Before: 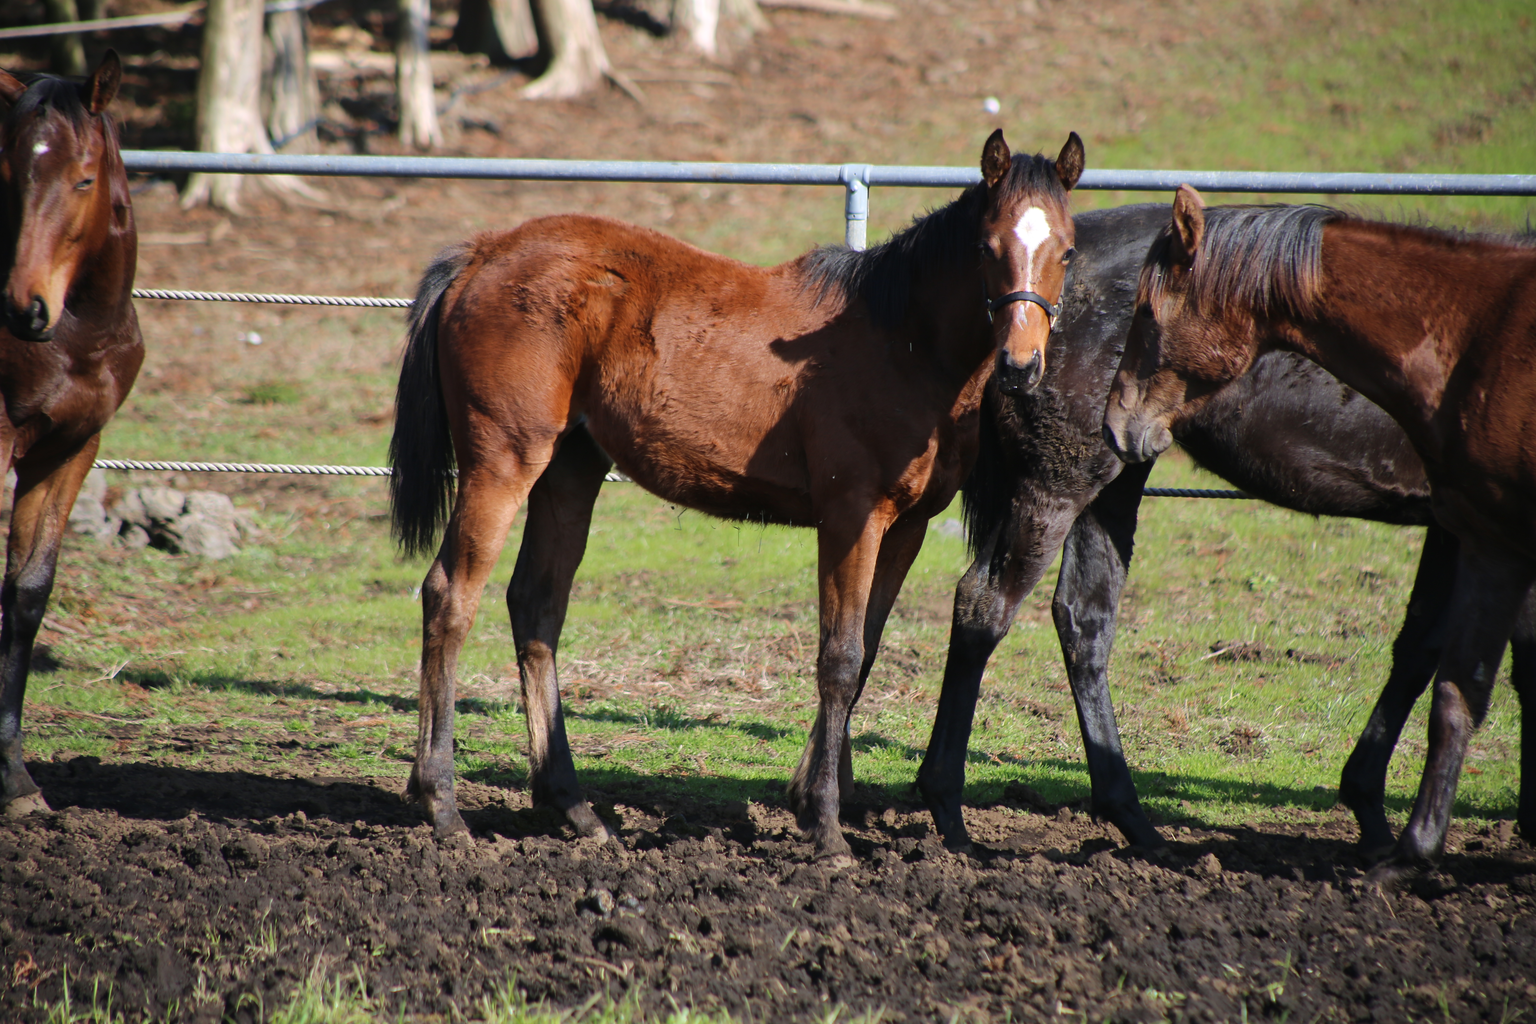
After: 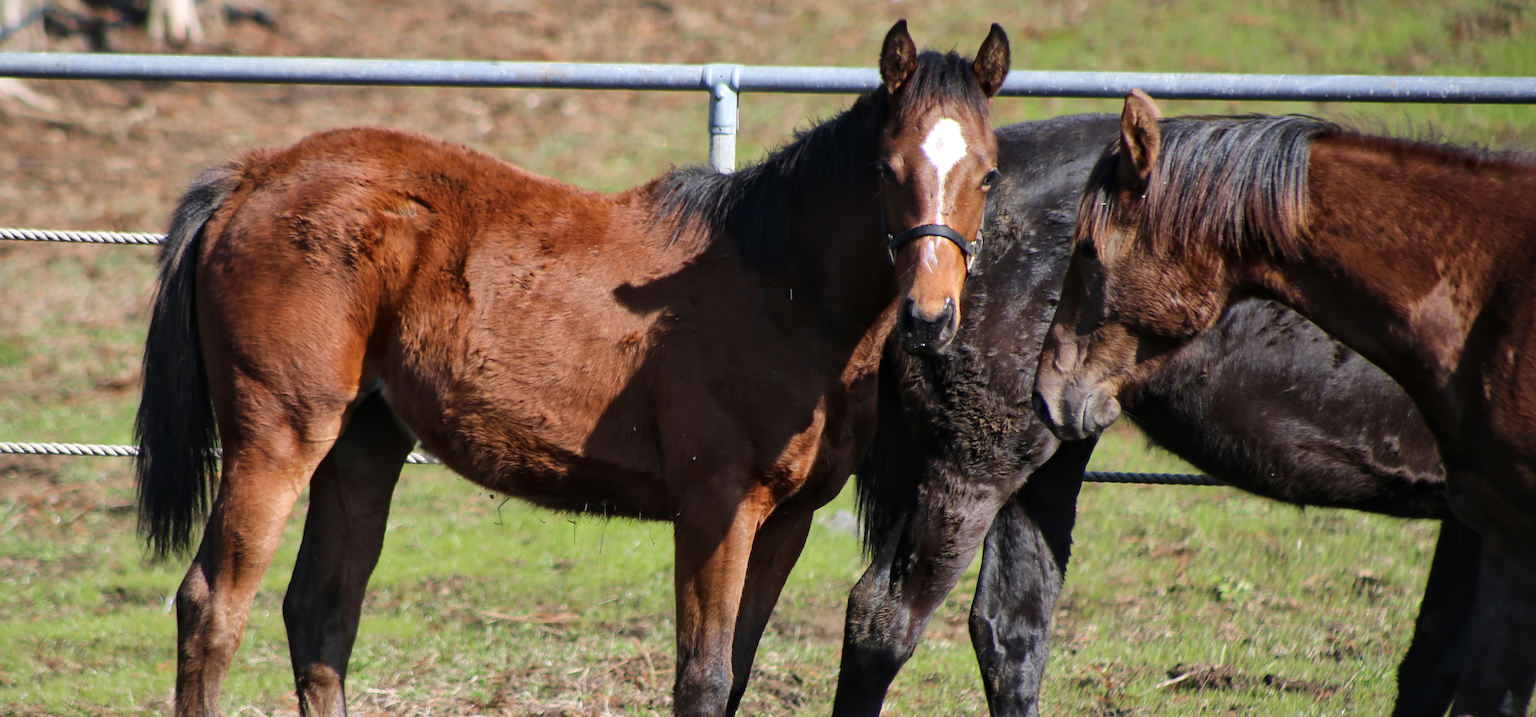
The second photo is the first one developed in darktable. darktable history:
local contrast: mode bilateral grid, contrast 20, coarseness 50, detail 132%, midtone range 0.2
crop: left 18.38%, top 11.092%, right 2.134%, bottom 33.217%
